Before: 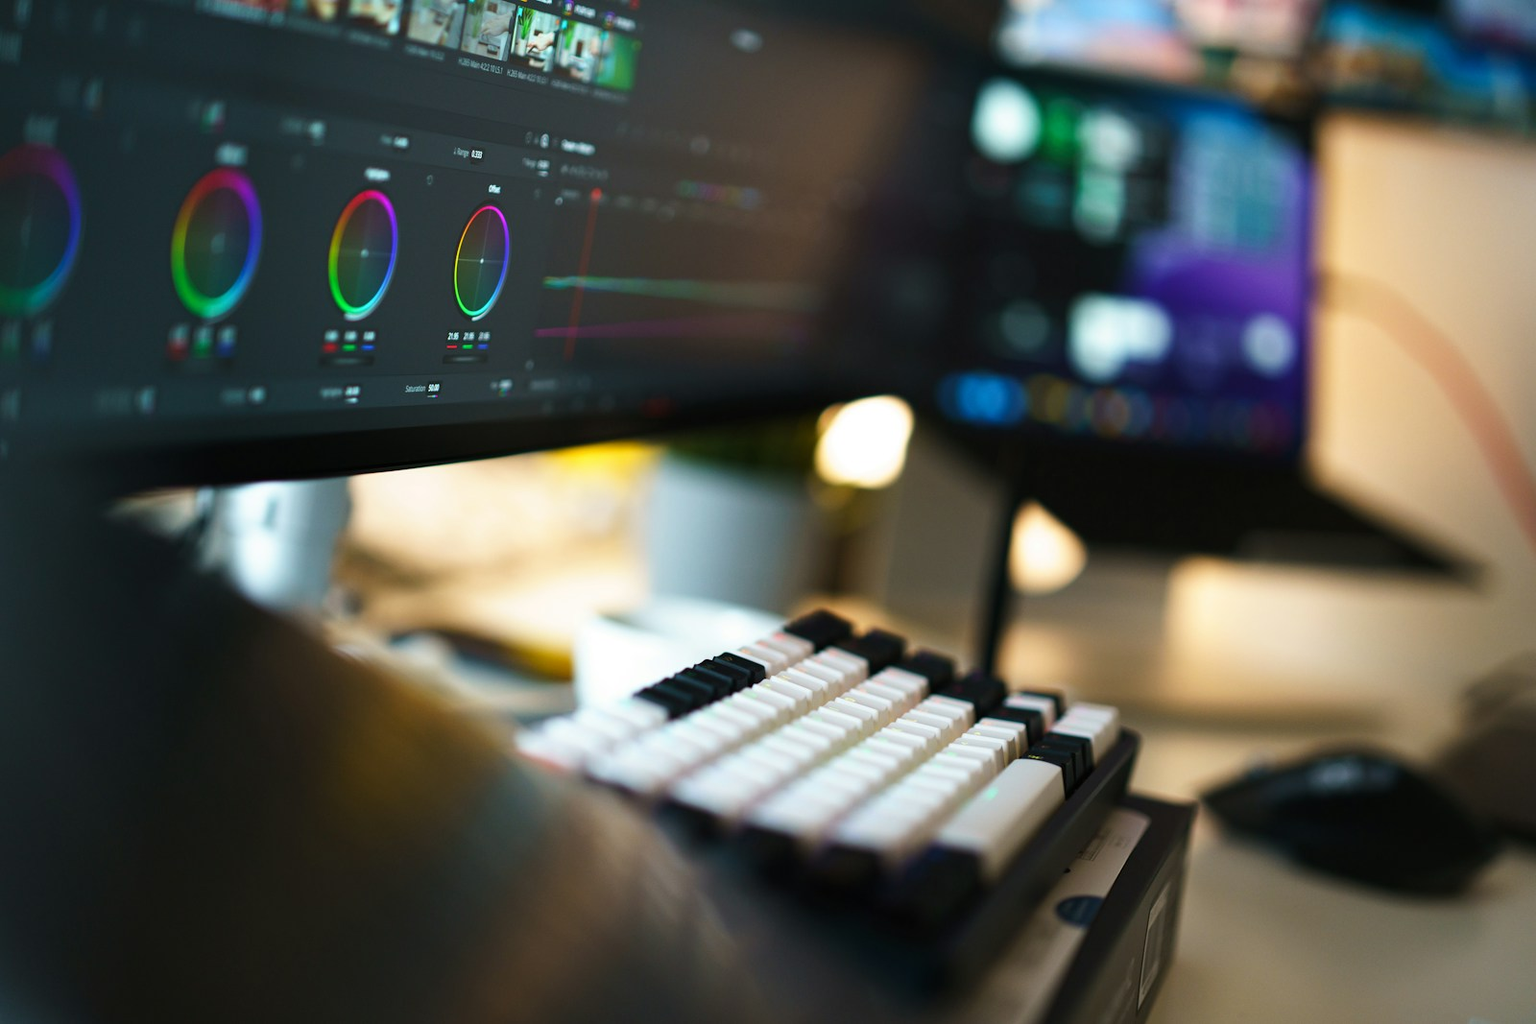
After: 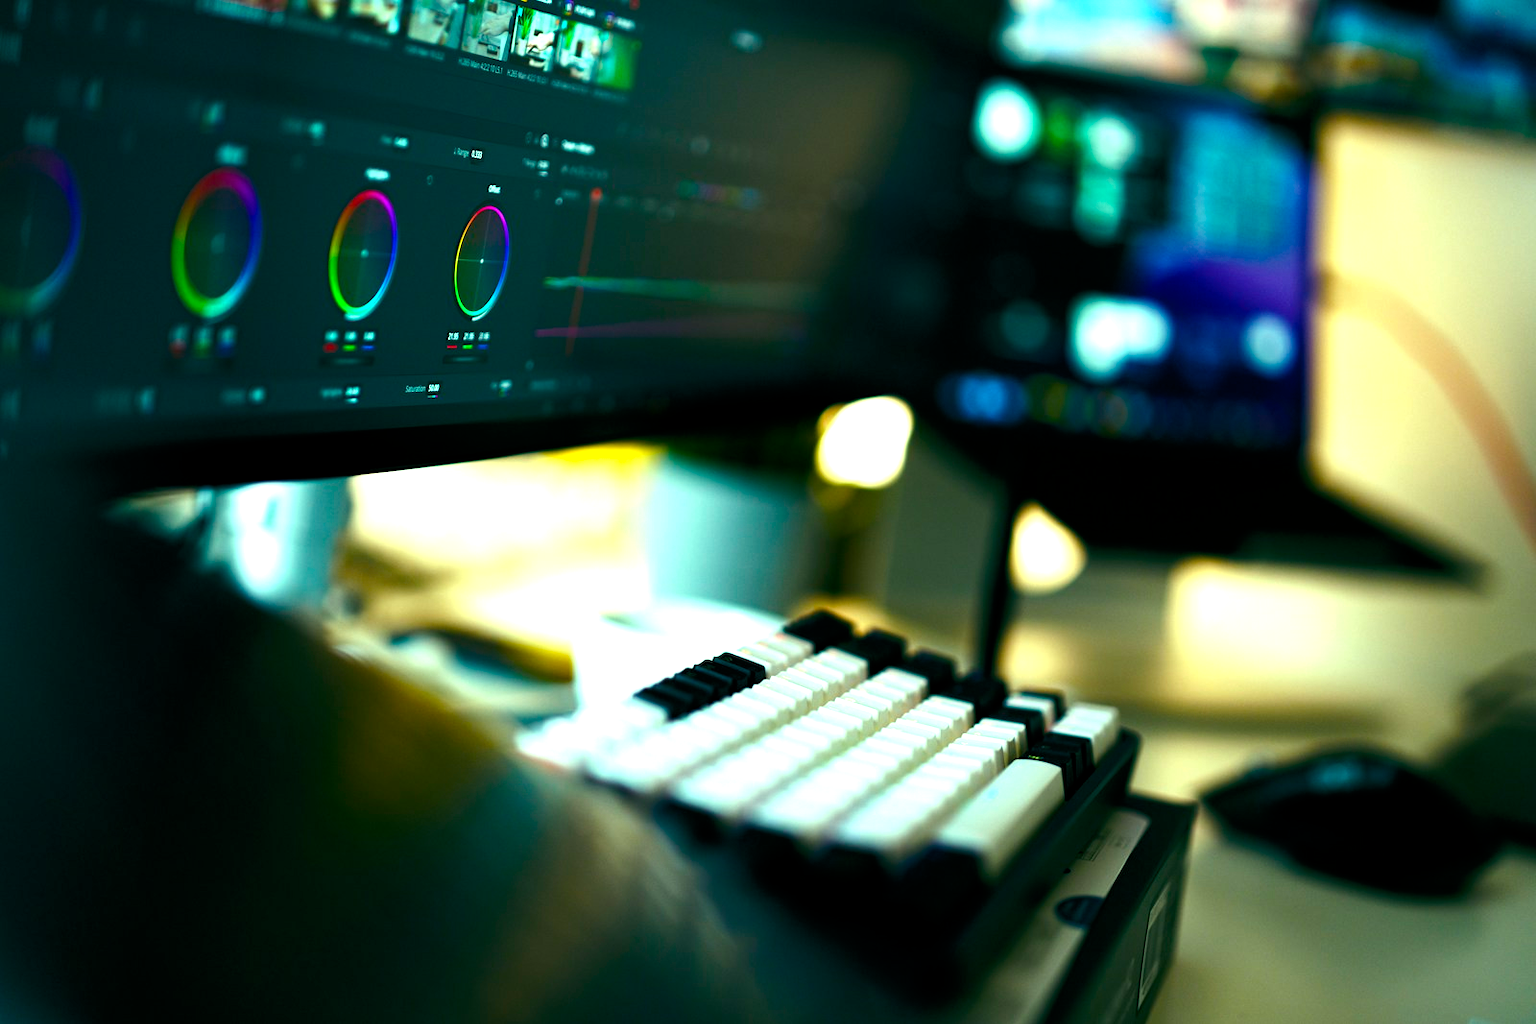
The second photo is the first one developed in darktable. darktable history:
color balance rgb: shadows lift › luminance -7.7%, shadows lift › chroma 2.13%, shadows lift › hue 165.27°, power › luminance -7.77%, power › chroma 1.1%, power › hue 215.88°, highlights gain › luminance 15.15%, highlights gain › chroma 7%, highlights gain › hue 125.57°, global offset › luminance -0.33%, global offset › chroma 0.11%, global offset › hue 165.27°, perceptual saturation grading › global saturation 24.42%, perceptual saturation grading › highlights -24.42%, perceptual saturation grading › mid-tones 24.42%, perceptual saturation grading › shadows 40%, perceptual brilliance grading › global brilliance -5%, perceptual brilliance grading › highlights 24.42%, perceptual brilliance grading › mid-tones 7%, perceptual brilliance grading › shadows -5%
